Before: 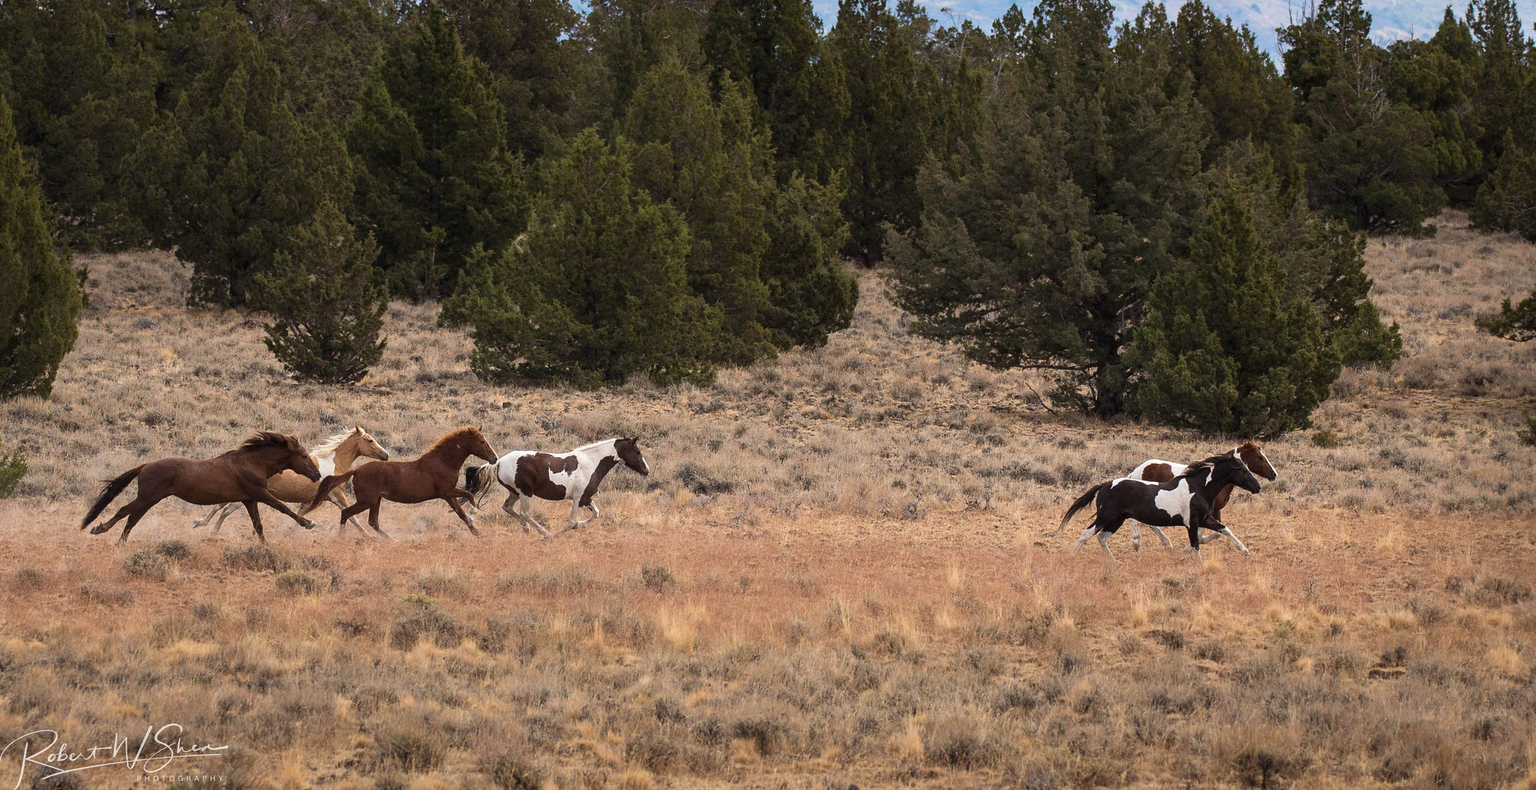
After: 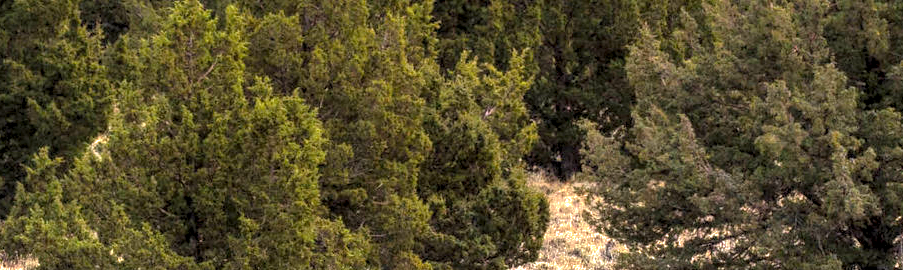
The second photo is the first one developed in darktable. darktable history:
crop: left 29.081%, top 16.797%, right 26.76%, bottom 57.557%
exposure: exposure 1.242 EV, compensate highlight preservation false
color balance rgb: perceptual saturation grading › global saturation 30.934%, global vibrance 20%
local contrast: detail 150%
levels: levels [0.052, 0.496, 0.908]
shadows and highlights: on, module defaults
